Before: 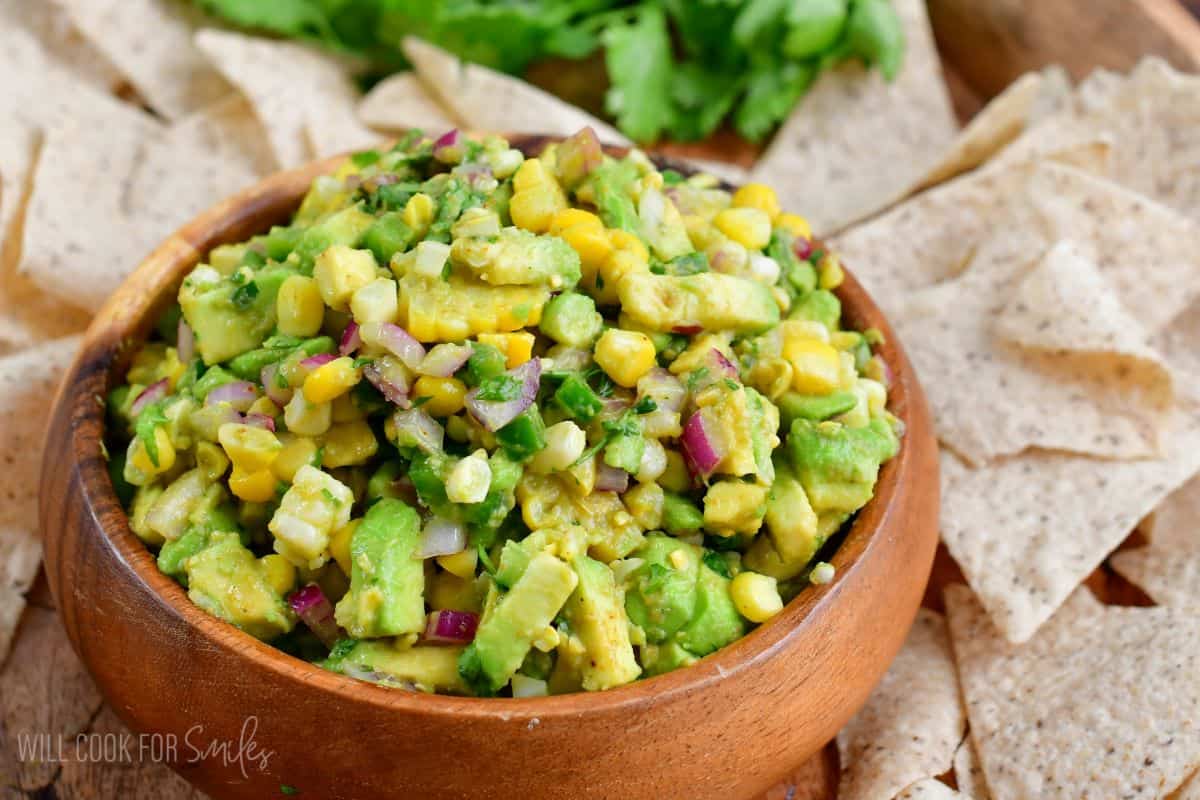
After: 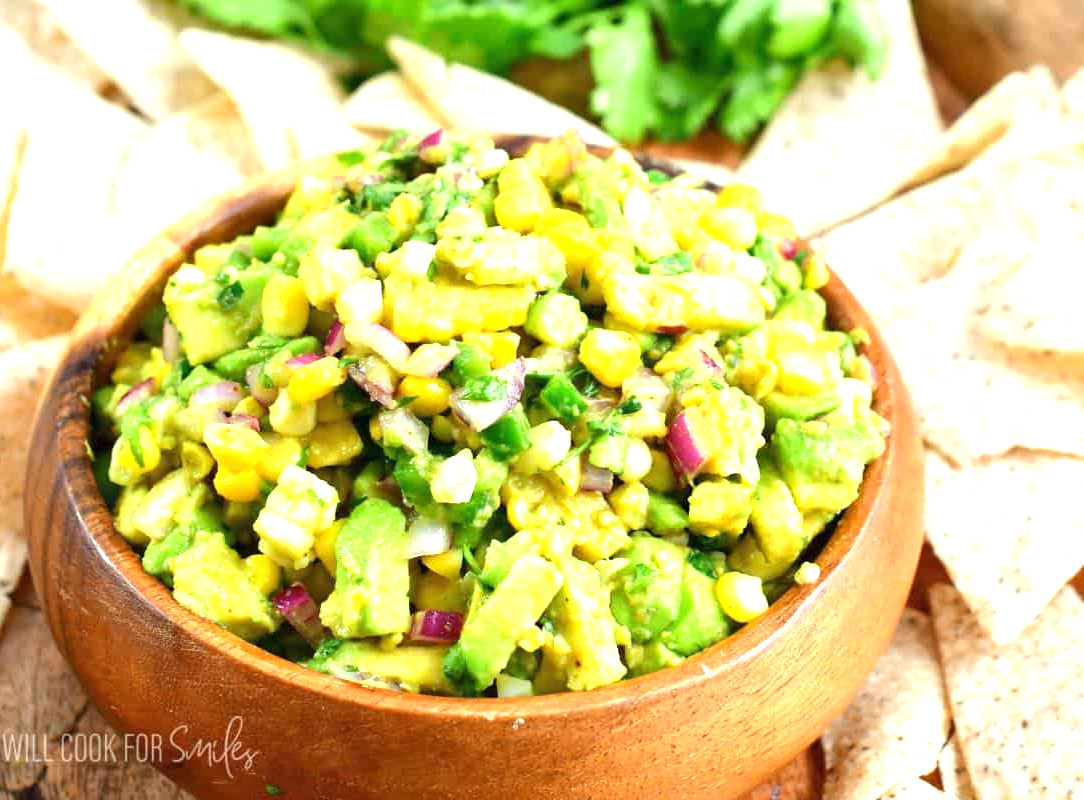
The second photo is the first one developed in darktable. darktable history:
exposure: black level correction 0, exposure 1.278 EV, compensate highlight preservation false
crop and rotate: left 1.268%, right 8.322%
color correction: highlights a* -4.53, highlights b* 5.04, saturation 0.951
